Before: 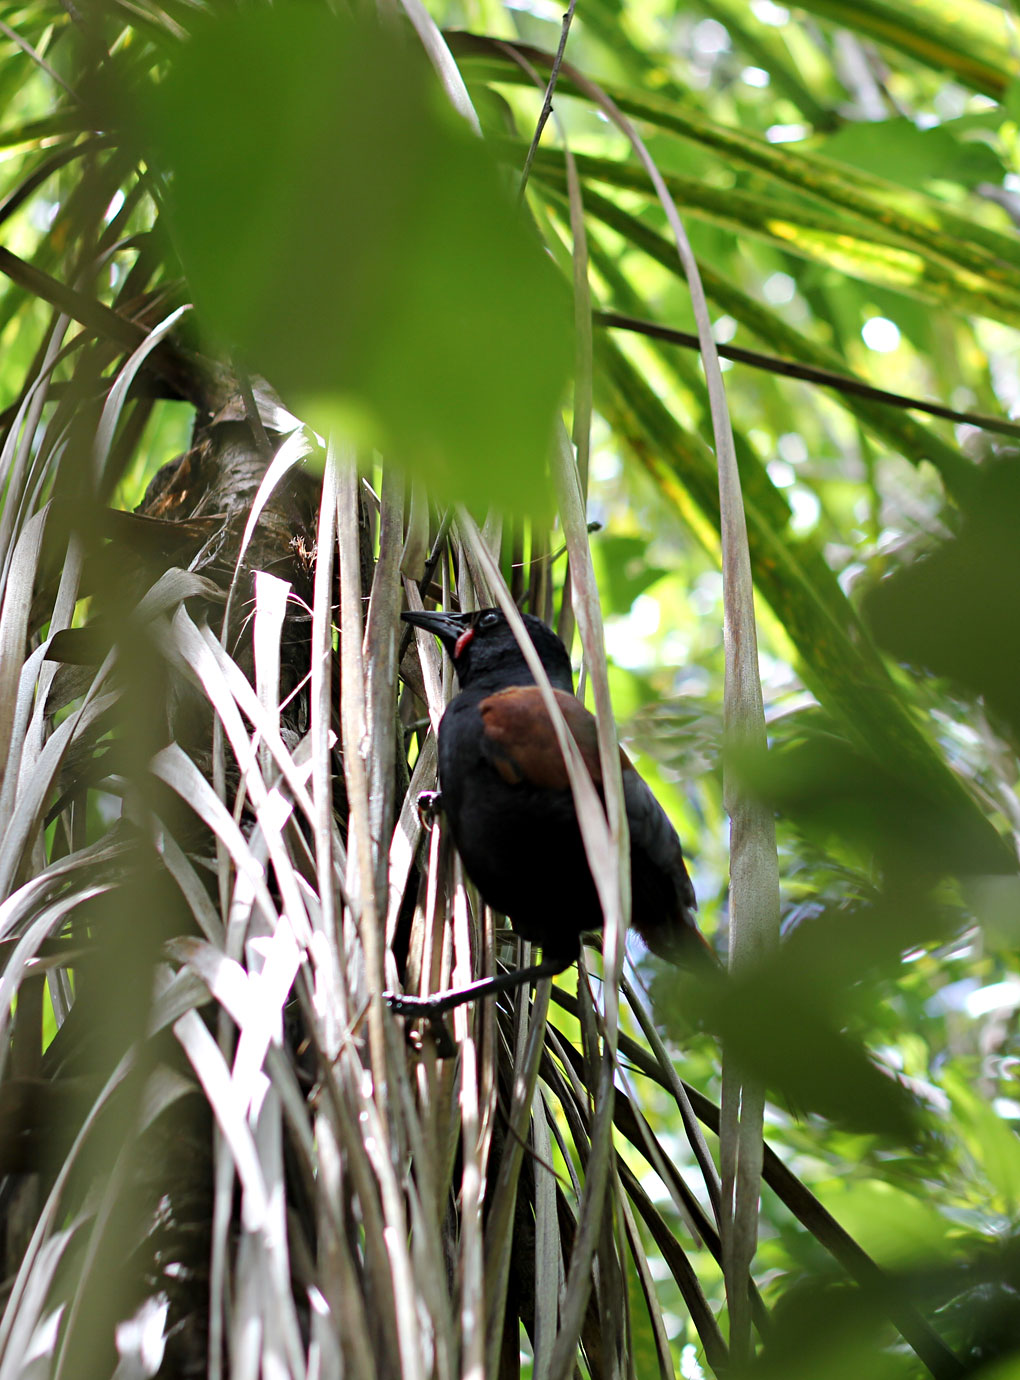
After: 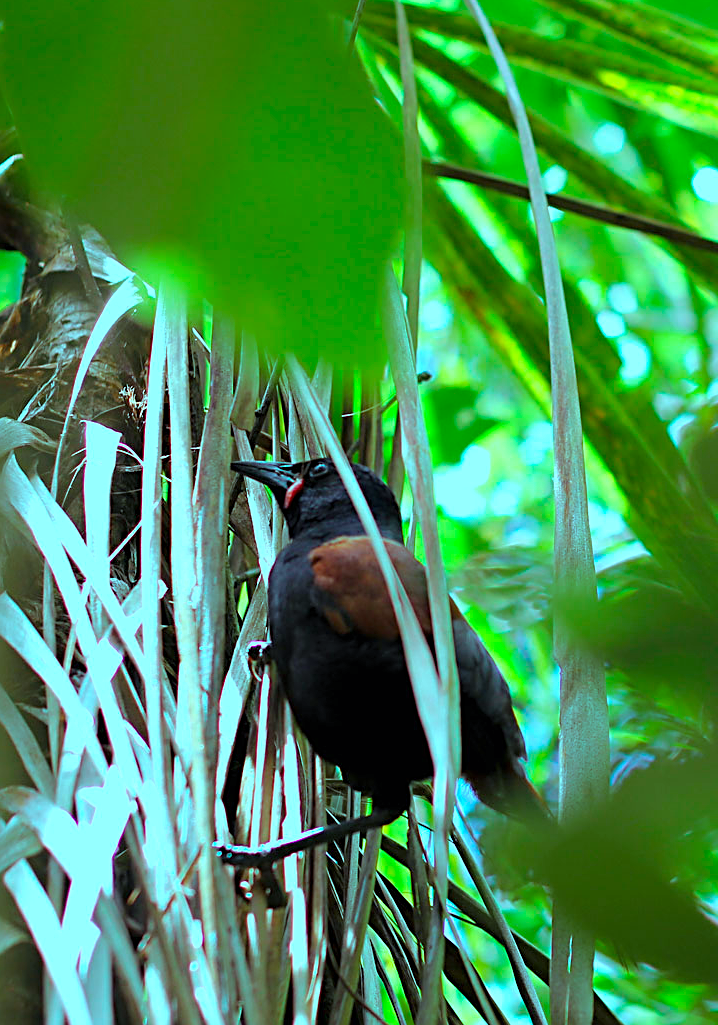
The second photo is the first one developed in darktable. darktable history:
exposure: black level correction 0, exposure 0.595 EV, compensate highlight preservation false
sharpen: on, module defaults
color balance rgb: shadows lift › chroma 4.299%, shadows lift › hue 251.19°, highlights gain › luminance -33.287%, highlights gain › chroma 5.596%, highlights gain › hue 218.2°, perceptual saturation grading › global saturation 18.674%, global vibrance 9.814%
crop and rotate: left 16.674%, top 10.927%, right 12.903%, bottom 14.729%
